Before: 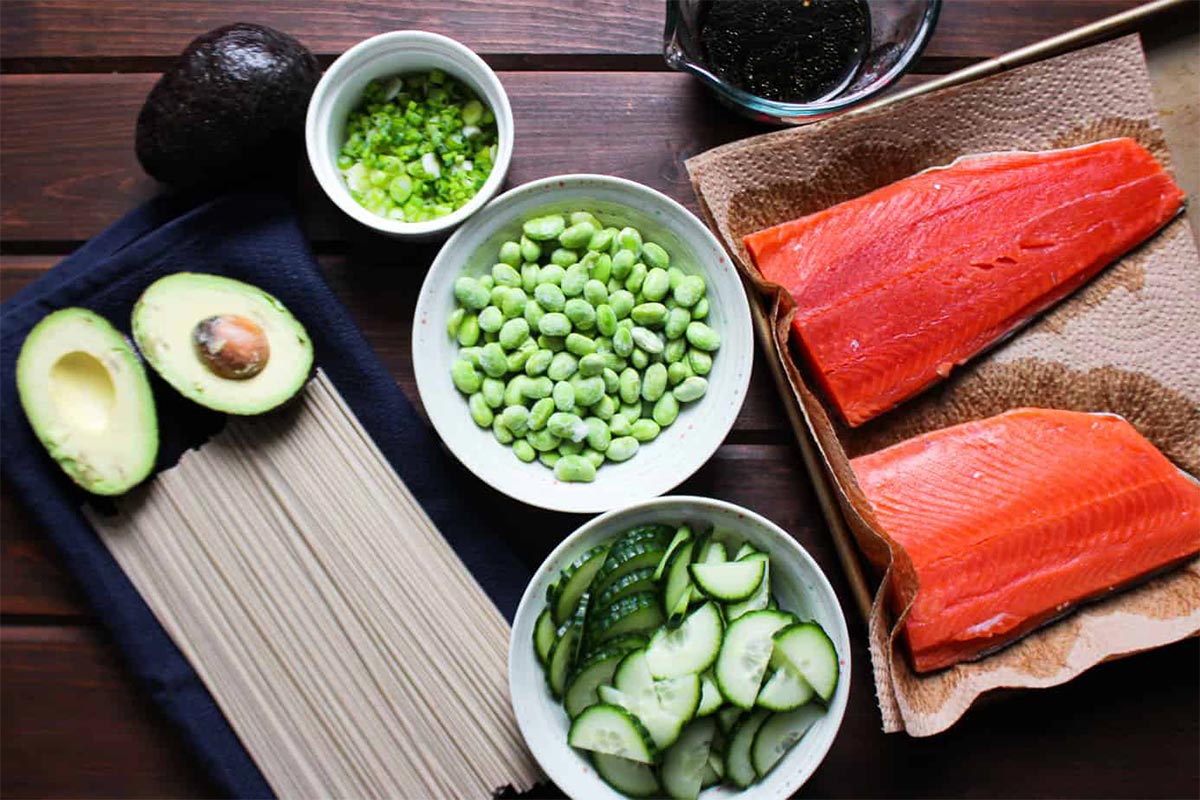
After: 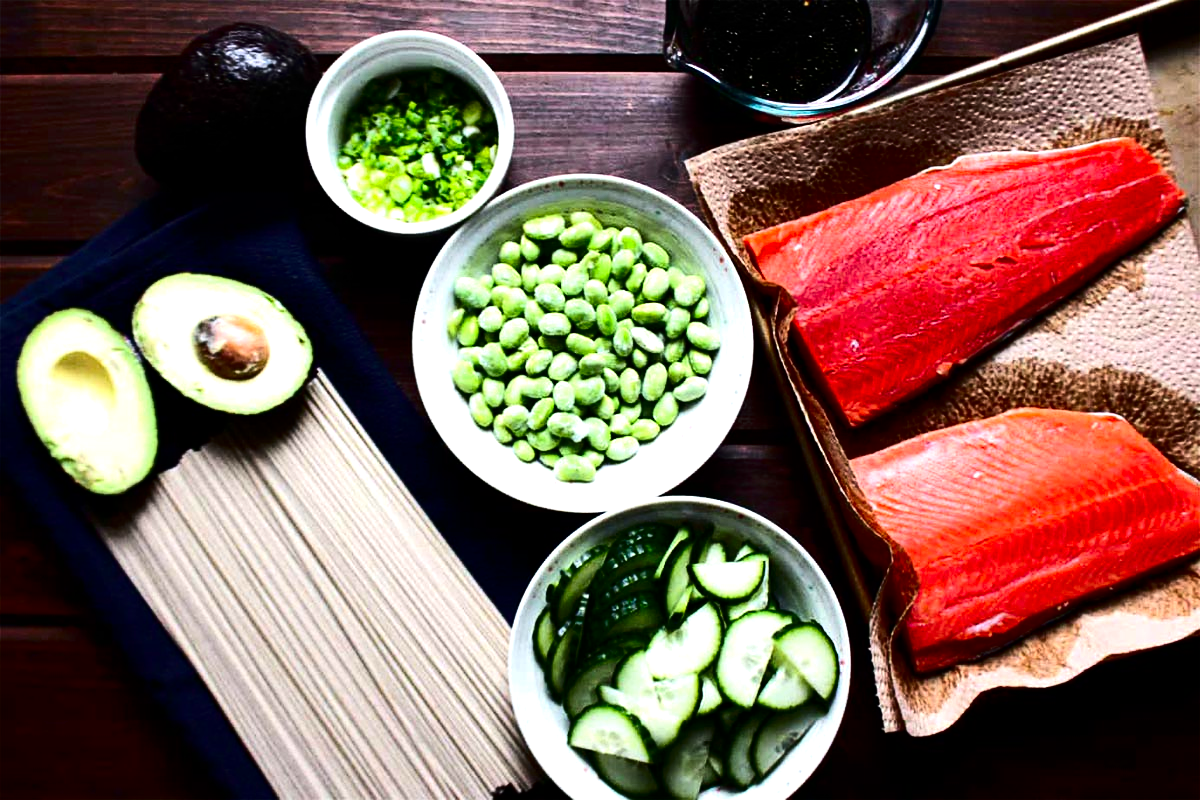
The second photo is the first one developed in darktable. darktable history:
contrast equalizer: octaves 7, y [[0.5, 0.5, 0.472, 0.5, 0.5, 0.5], [0.5 ×6], [0.5 ×6], [0 ×6], [0 ×6]]
contrast brightness saturation: contrast 0.191, brightness -0.233, saturation 0.11
tone equalizer: -8 EV -0.744 EV, -7 EV -0.716 EV, -6 EV -0.623 EV, -5 EV -0.381 EV, -3 EV 0.374 EV, -2 EV 0.6 EV, -1 EV 0.692 EV, +0 EV 0.773 EV, edges refinement/feathering 500, mask exposure compensation -1.57 EV, preserve details no
